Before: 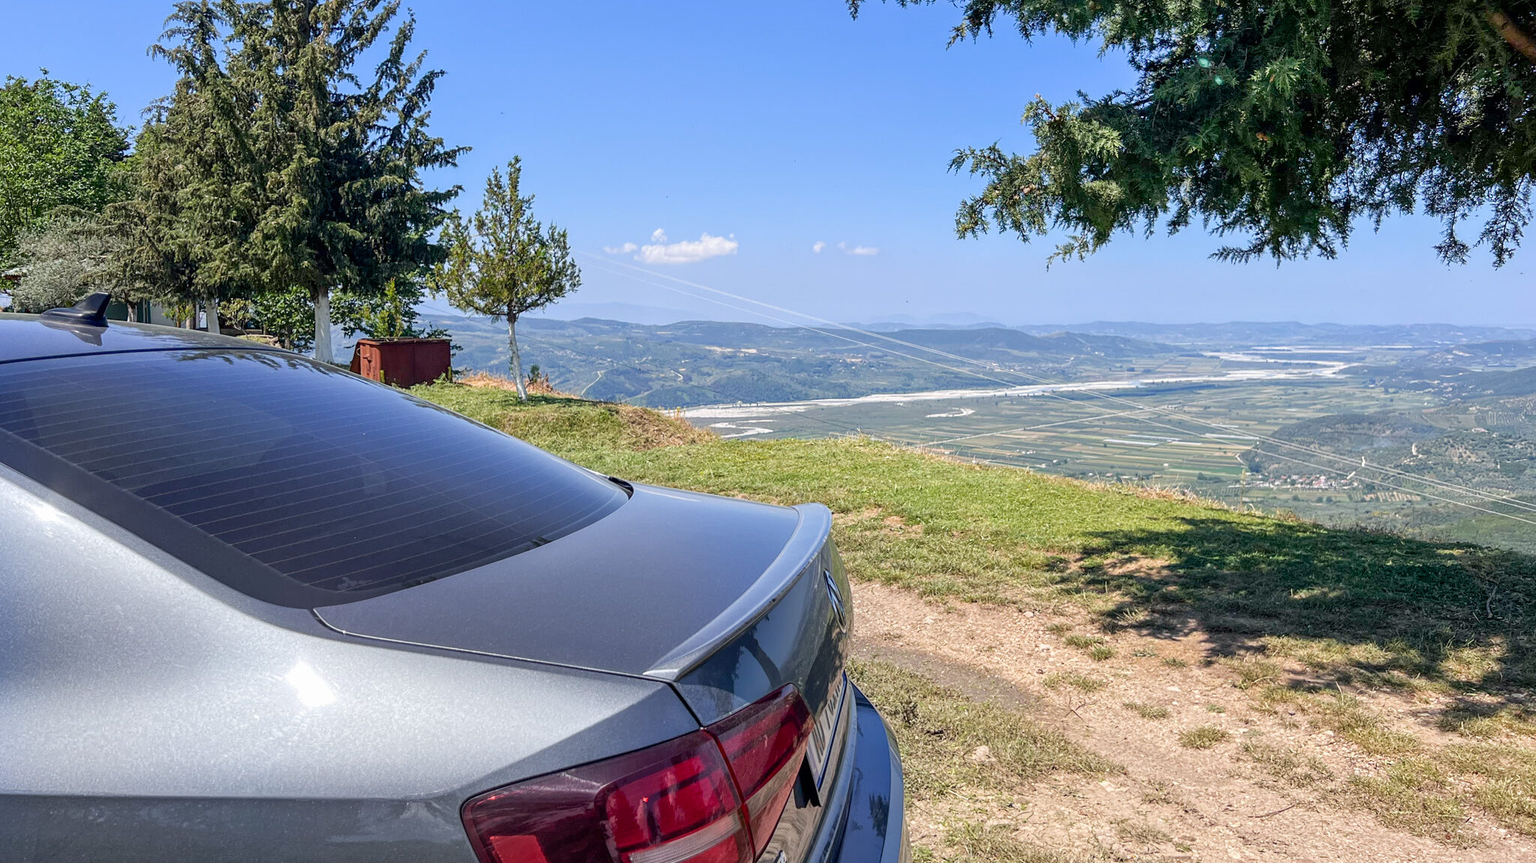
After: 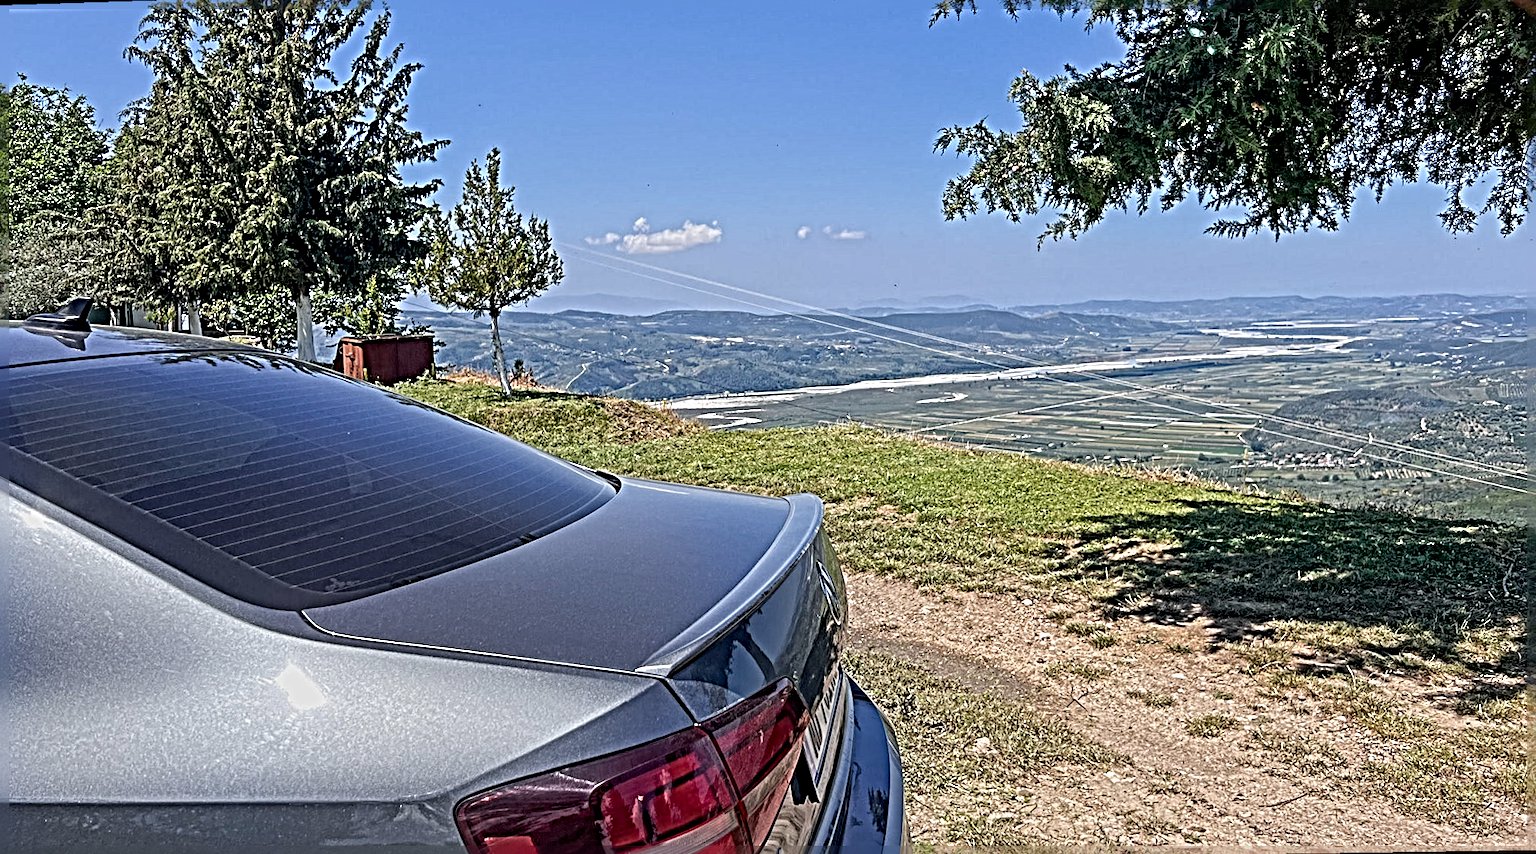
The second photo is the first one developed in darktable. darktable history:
rotate and perspective: rotation -1.32°, lens shift (horizontal) -0.031, crop left 0.015, crop right 0.985, crop top 0.047, crop bottom 0.982
exposure: exposure -0.36 EV, compensate highlight preservation false
sharpen: radius 6.3, amount 1.8, threshold 0
